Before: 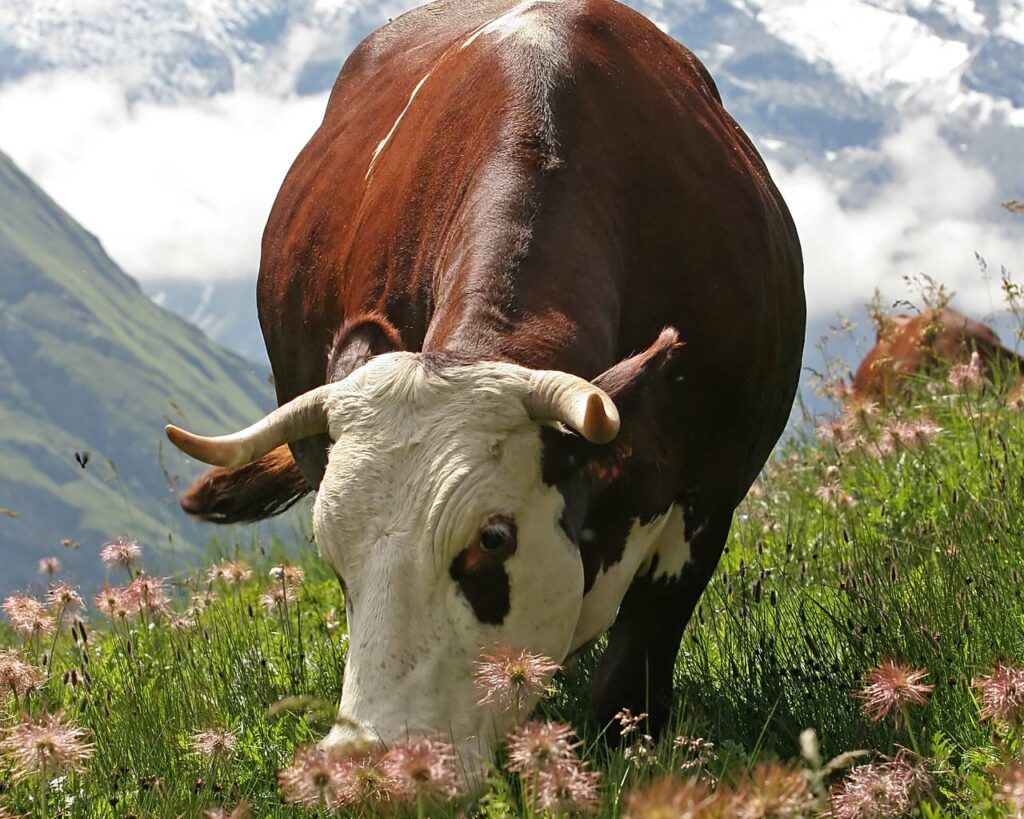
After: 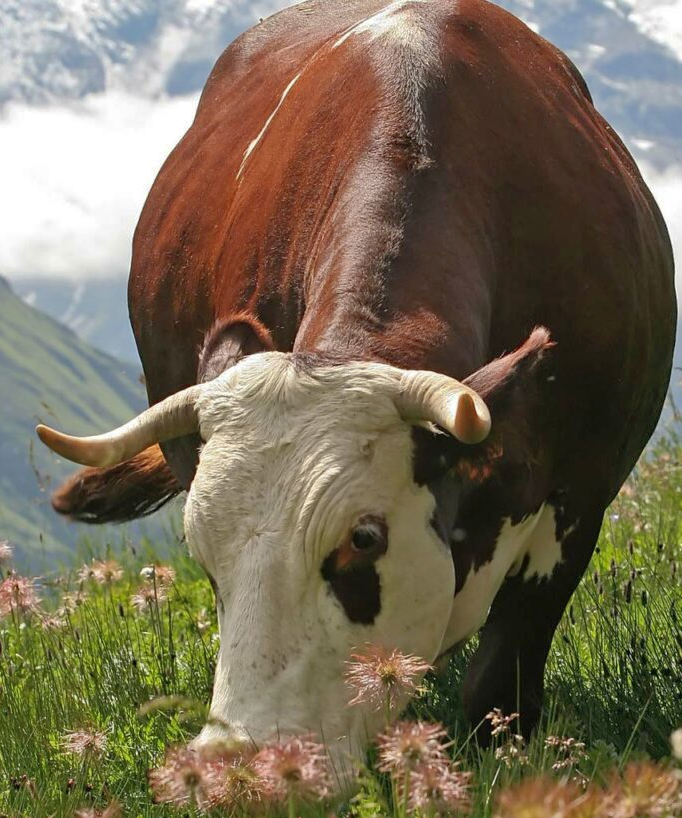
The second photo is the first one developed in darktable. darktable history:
shadows and highlights: on, module defaults
crop and rotate: left 12.648%, right 20.685%
